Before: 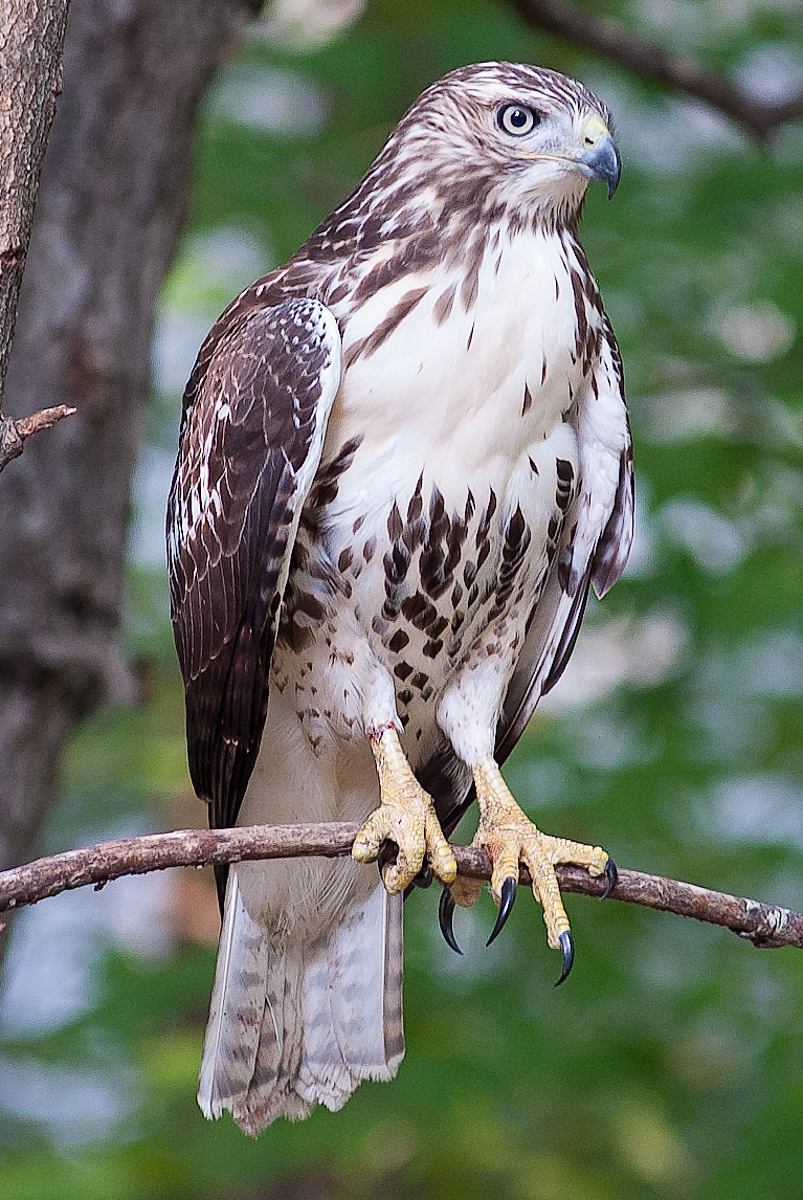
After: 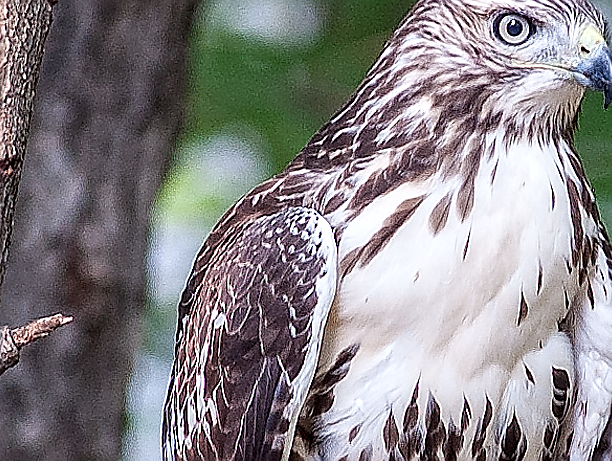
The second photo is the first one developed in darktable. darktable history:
crop: left 0.549%, top 7.647%, right 23.229%, bottom 53.933%
sharpen: radius 1.42, amount 1.235, threshold 0.828
local contrast: detail 160%
